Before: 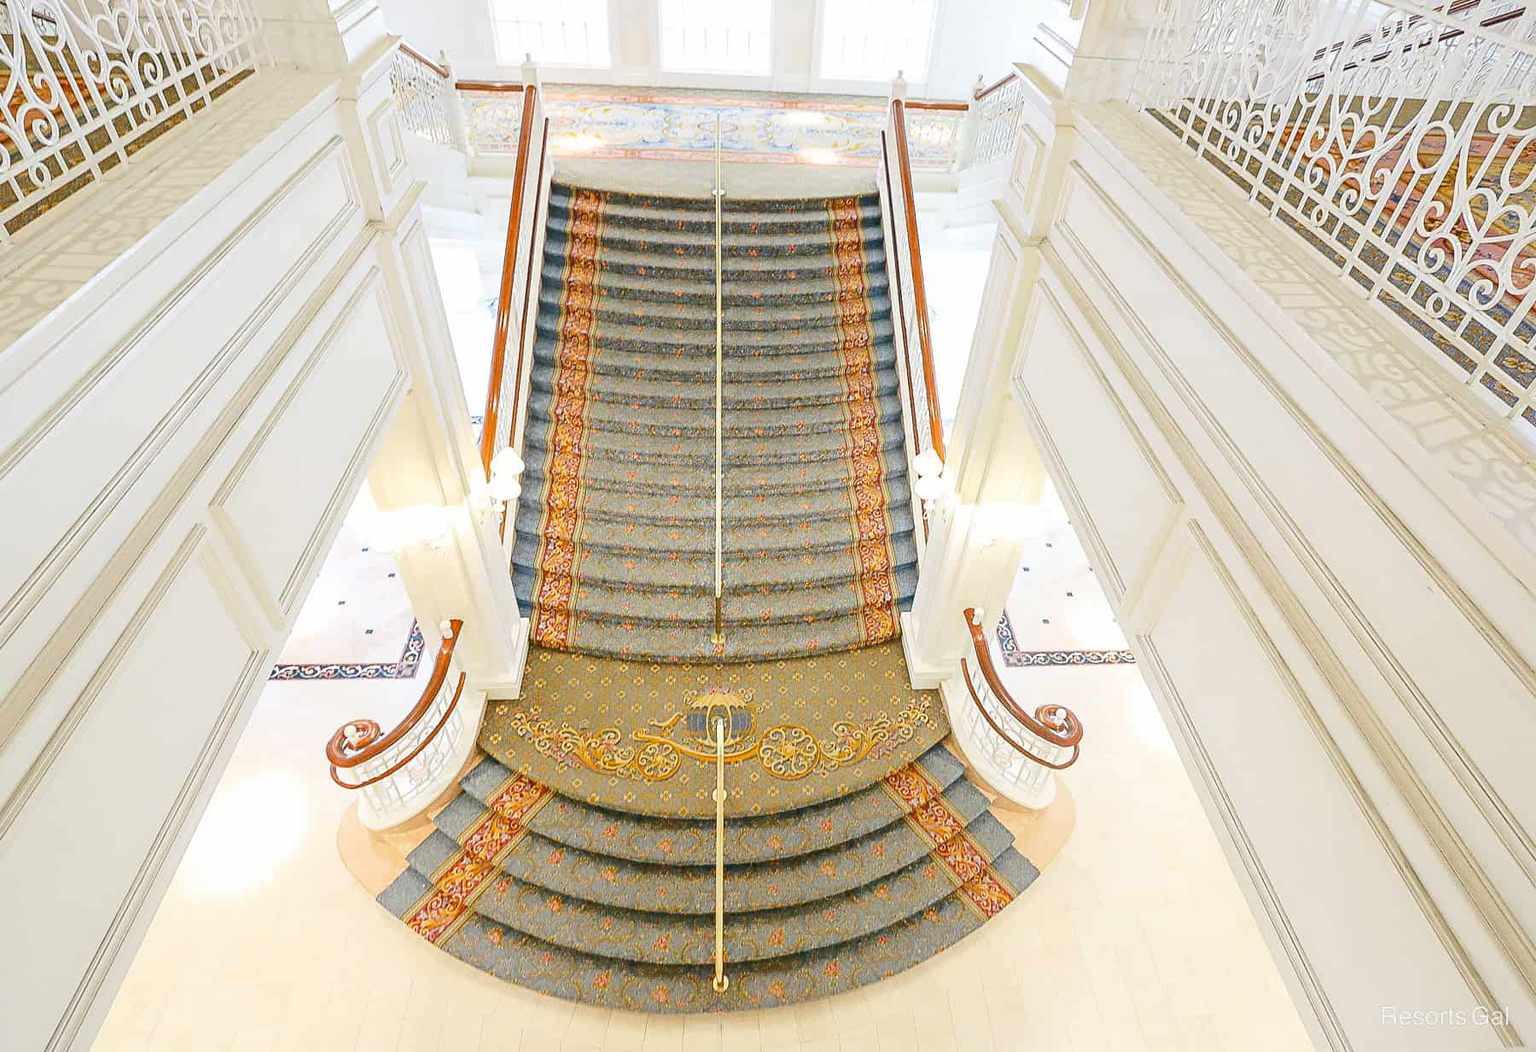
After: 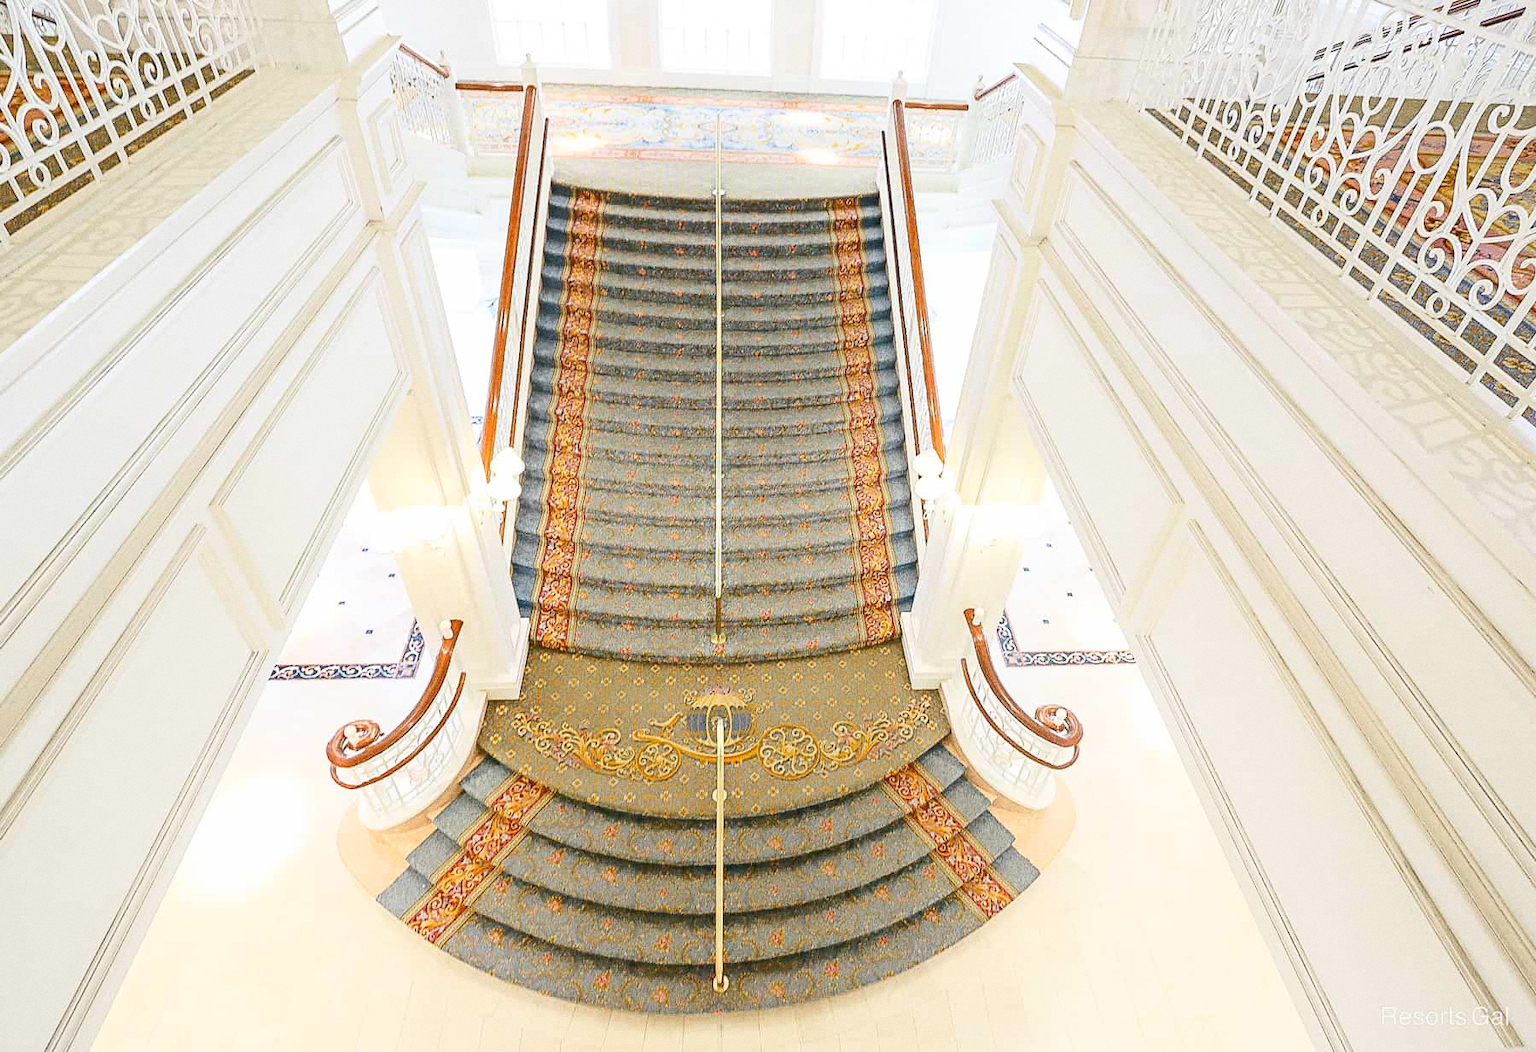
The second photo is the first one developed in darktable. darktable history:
shadows and highlights: shadows 0, highlights 40
grain: coarseness 0.09 ISO
